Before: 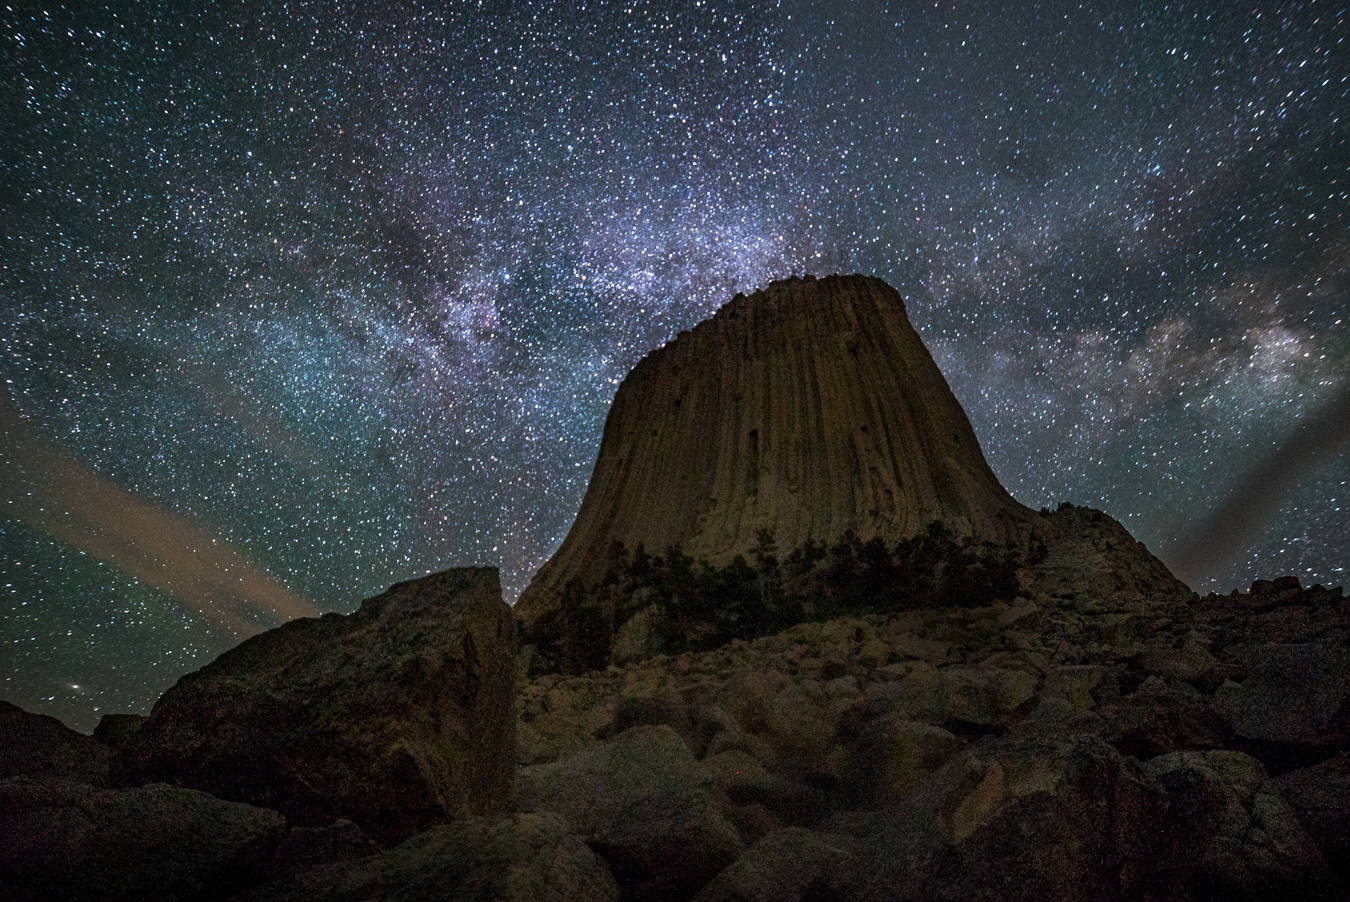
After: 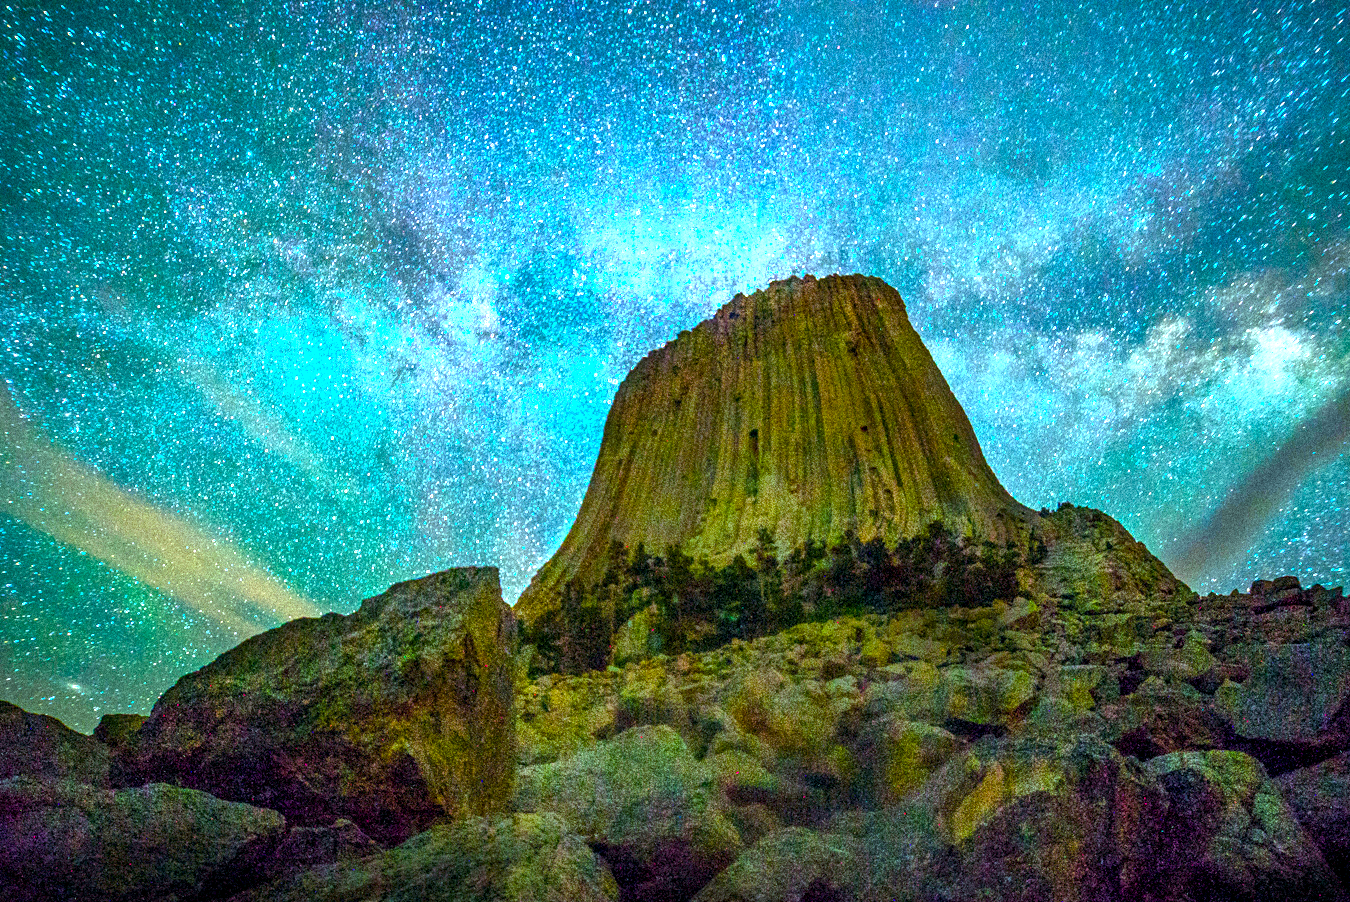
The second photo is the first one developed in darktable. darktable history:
levels: mode automatic, black 0.023%, white 99.97%, levels [0.062, 0.494, 0.925]
color balance: mode lift, gamma, gain (sRGB), lift [0.997, 0.979, 1.021, 1.011], gamma [1, 1.084, 0.916, 0.998], gain [1, 0.87, 1.13, 1.101], contrast 4.55%, contrast fulcrum 38.24%, output saturation 104.09%
exposure: exposure 2.003 EV, compensate highlight preservation false
grain: coarseness 8.68 ISO, strength 31.94%
color balance rgb: linear chroma grading › global chroma 25%, perceptual saturation grading › global saturation 45%, perceptual saturation grading › highlights -50%, perceptual saturation grading › shadows 30%, perceptual brilliance grading › global brilliance 18%, global vibrance 40%
tone equalizer: on, module defaults
local contrast: on, module defaults
